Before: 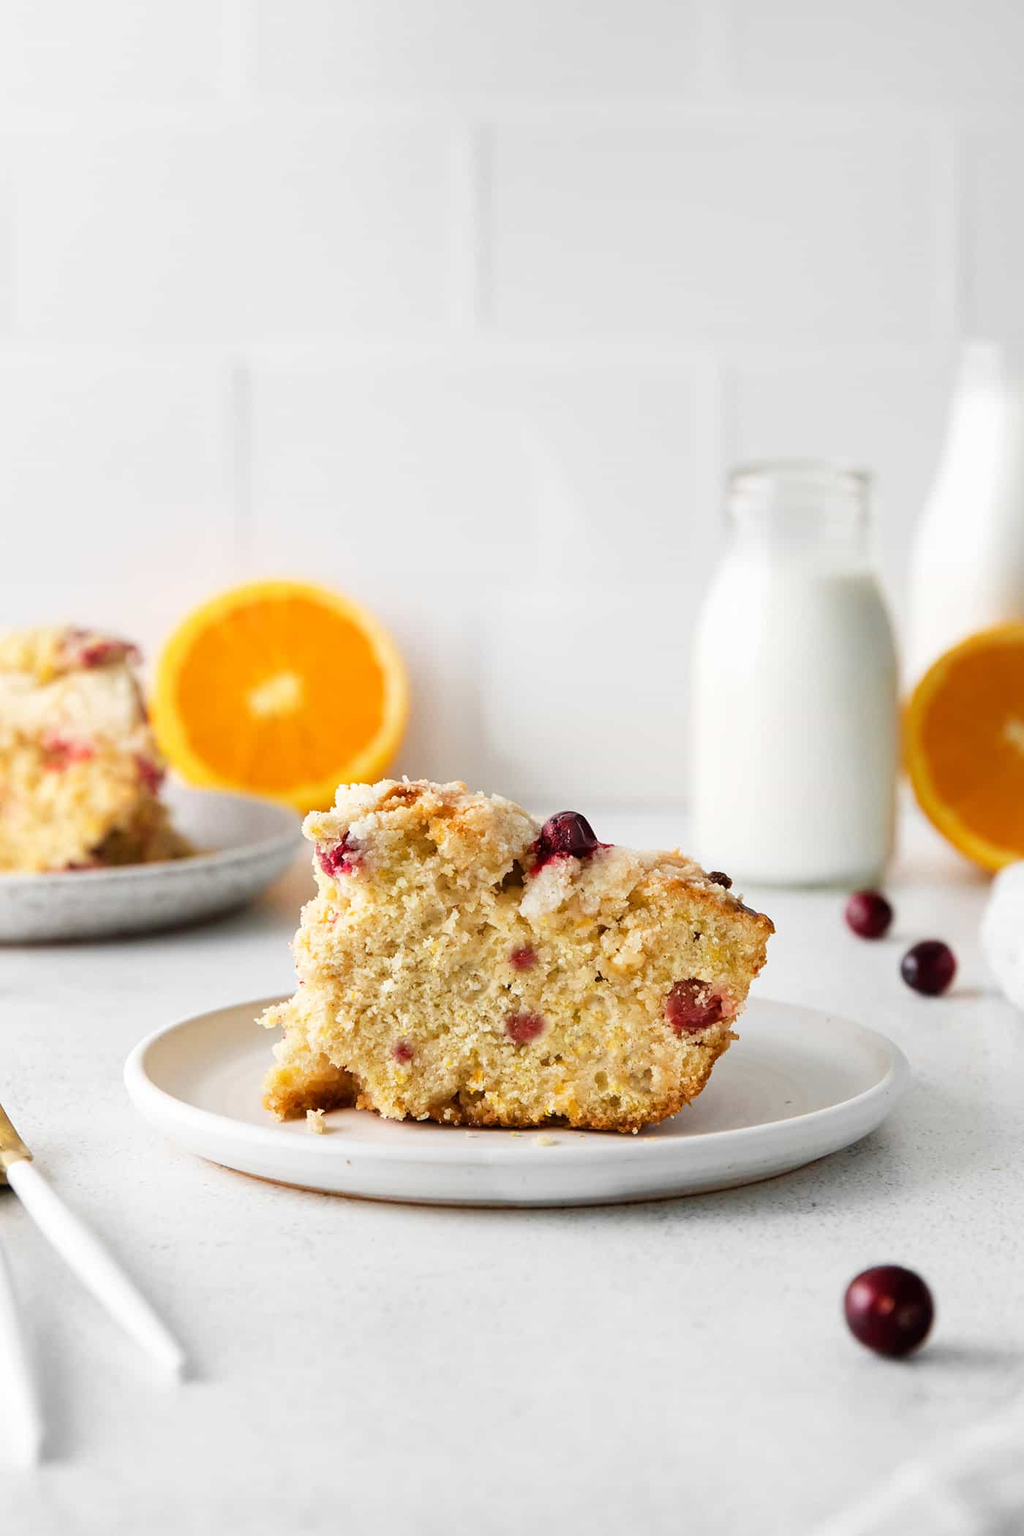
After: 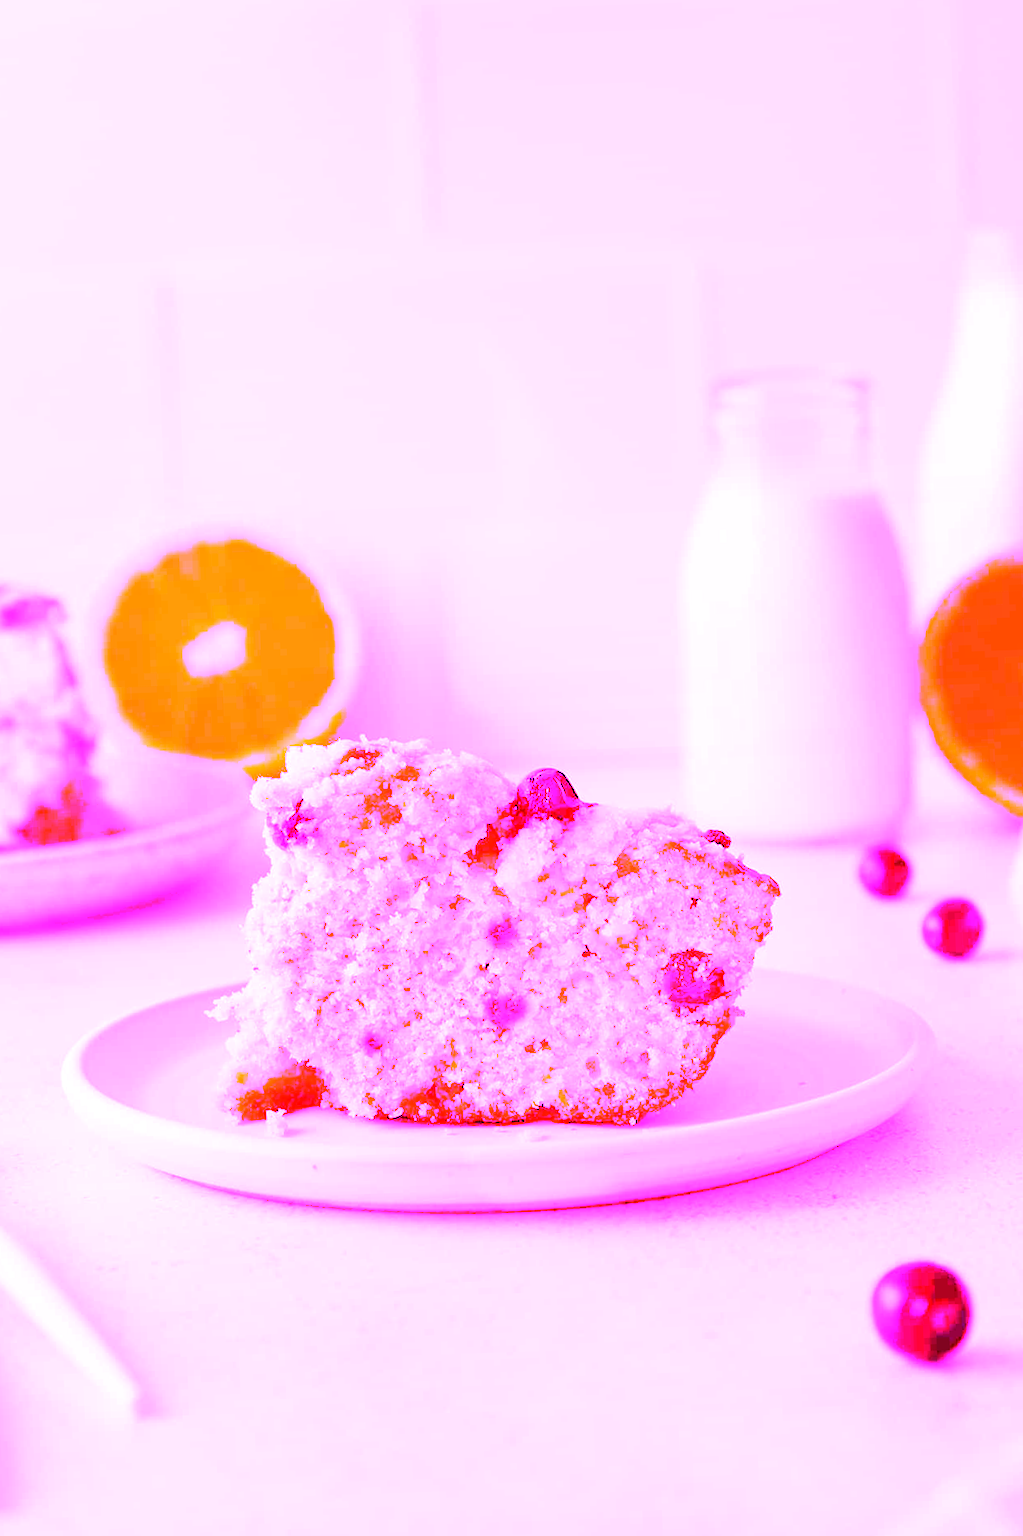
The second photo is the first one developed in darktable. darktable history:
crop and rotate: angle 1.96°, left 5.673%, top 5.673%
white balance: red 8, blue 8
